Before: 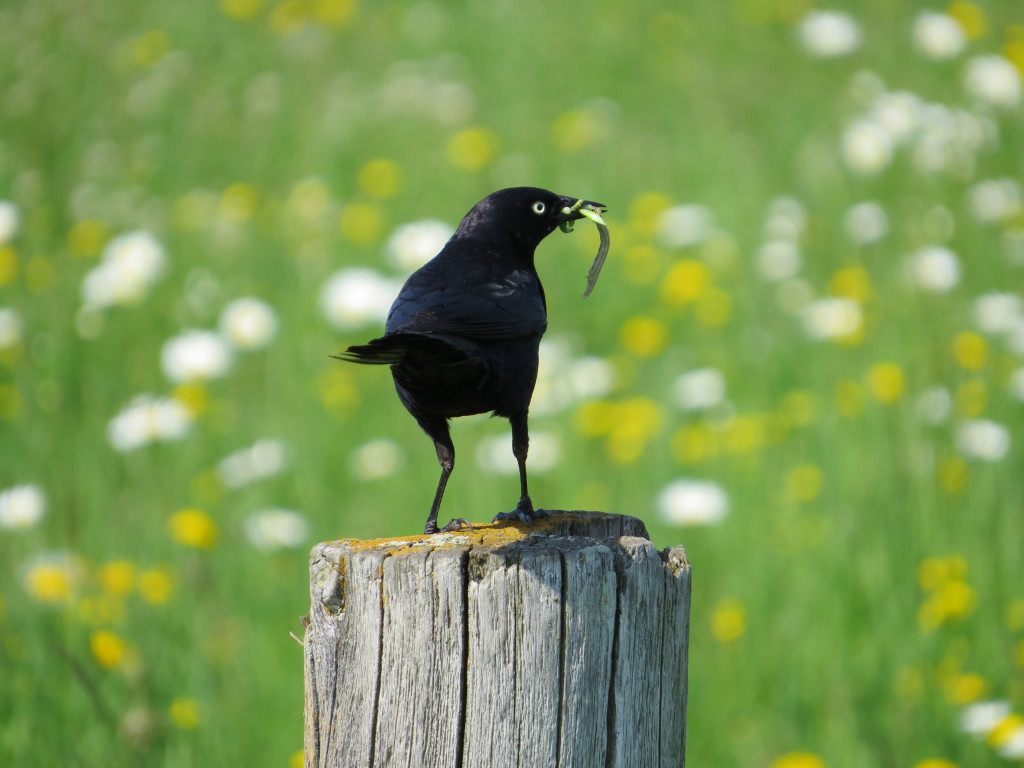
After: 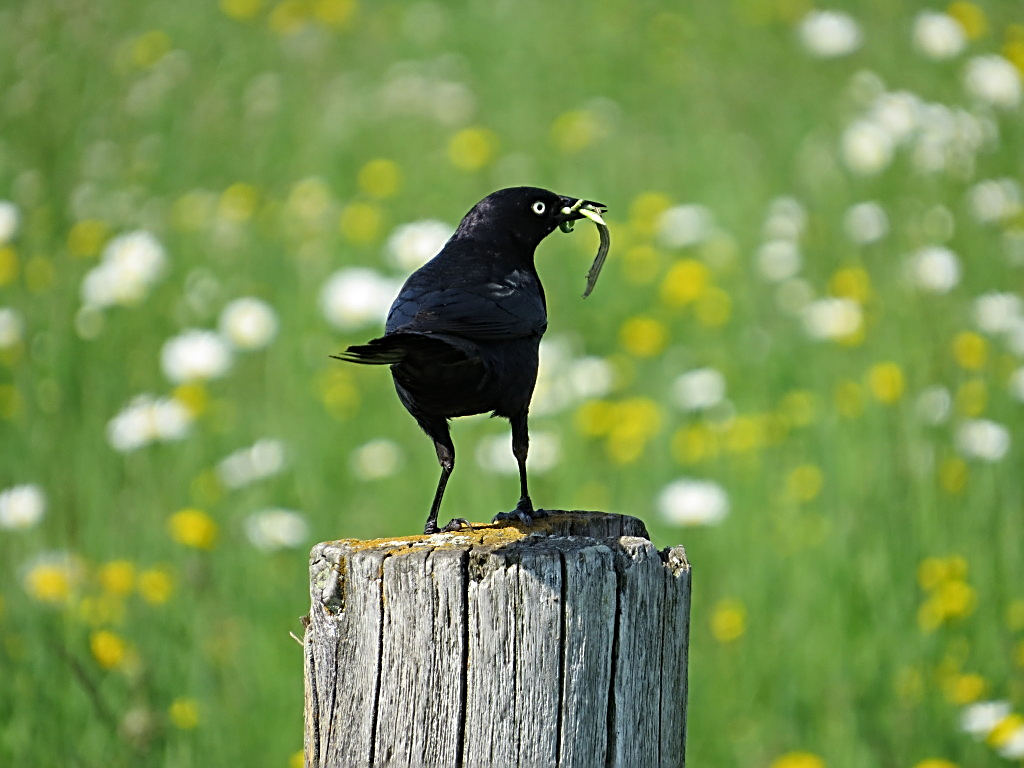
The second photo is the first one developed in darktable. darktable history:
sharpen: amount 1
contrast equalizer: y [[0.5, 0.5, 0.501, 0.63, 0.504, 0.5], [0.5 ×6], [0.5 ×6], [0 ×6], [0 ×6]]
base curve: curves: ch0 [(0, 0) (0.303, 0.277) (1, 1)]
